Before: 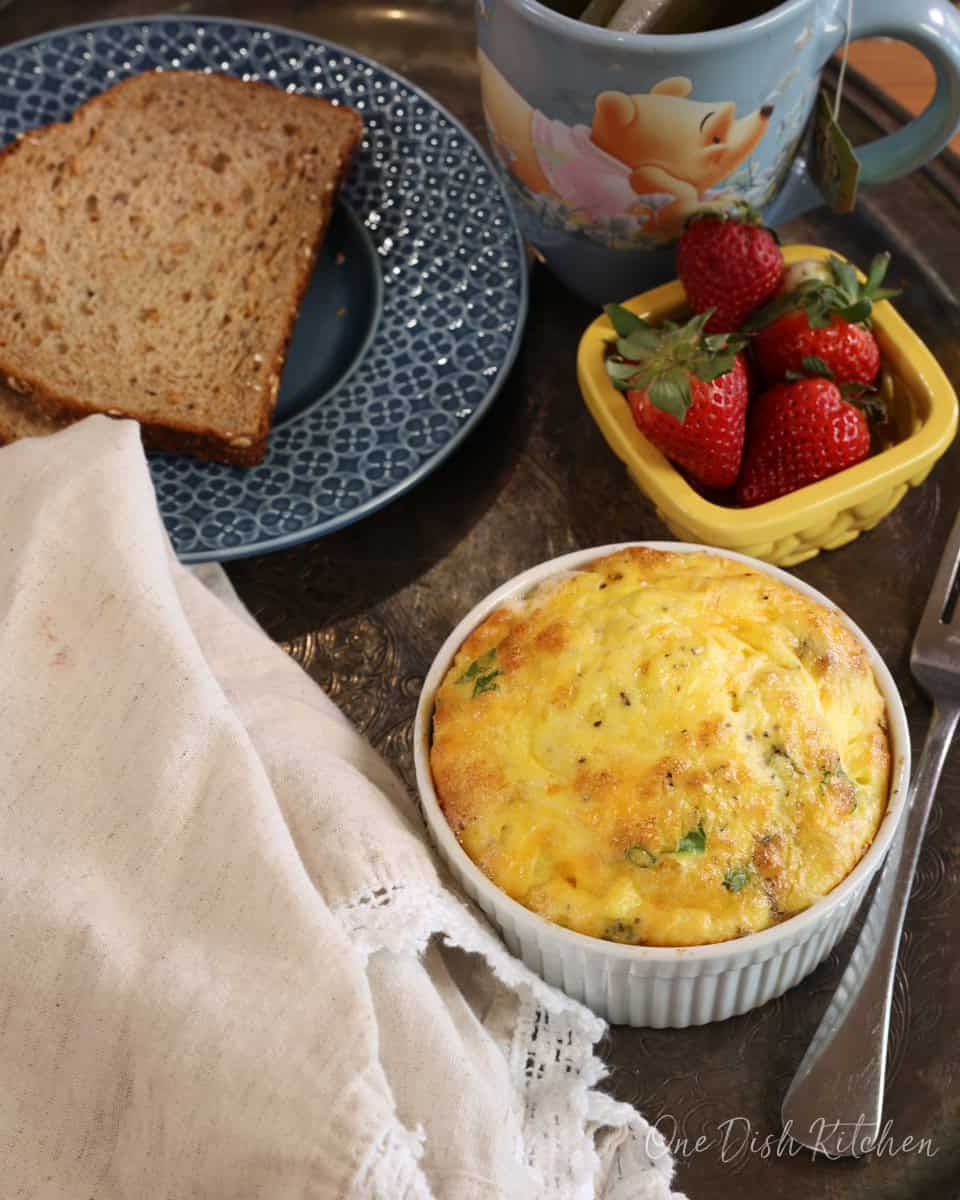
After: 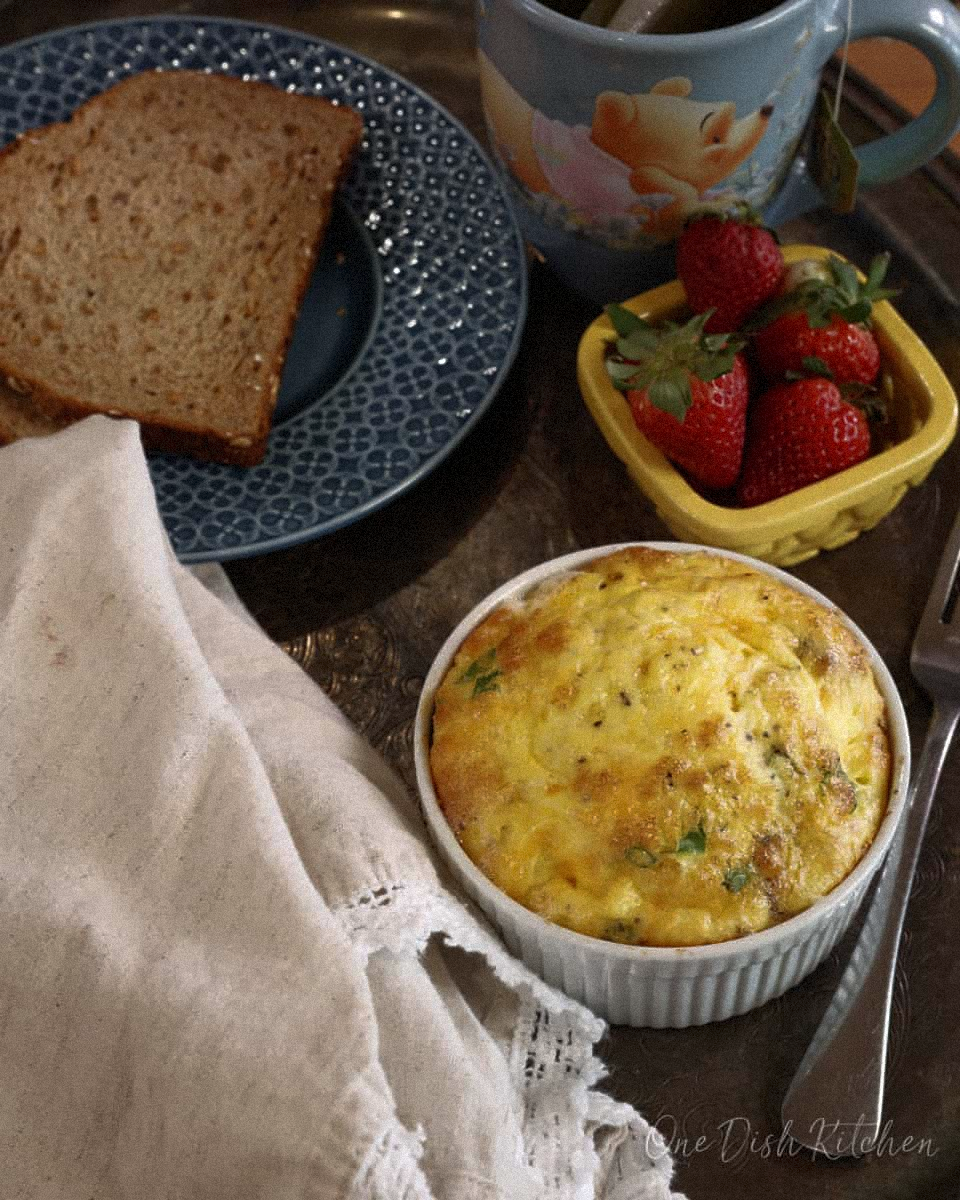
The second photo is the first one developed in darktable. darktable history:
grain: mid-tones bias 0%
rgb curve: curves: ch0 [(0, 0) (0.415, 0.237) (1, 1)]
